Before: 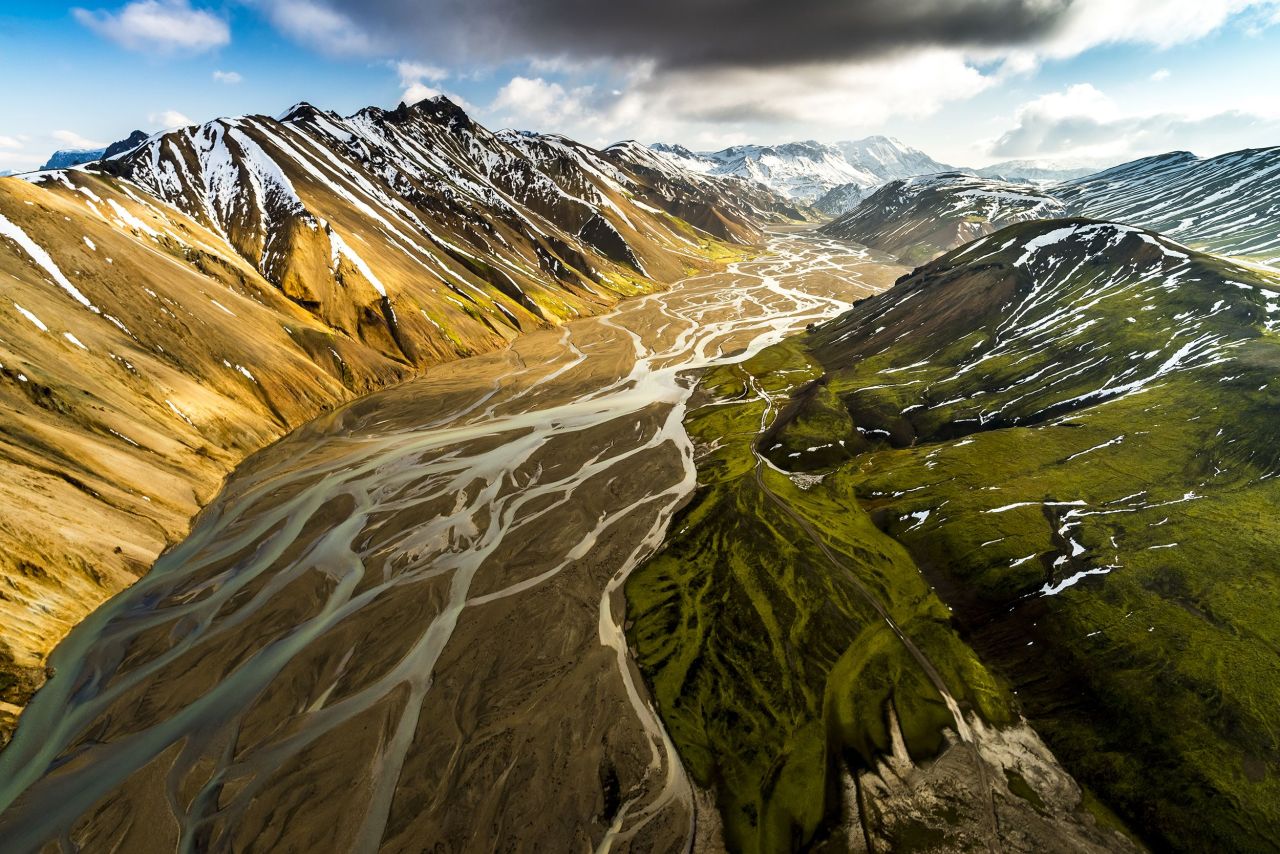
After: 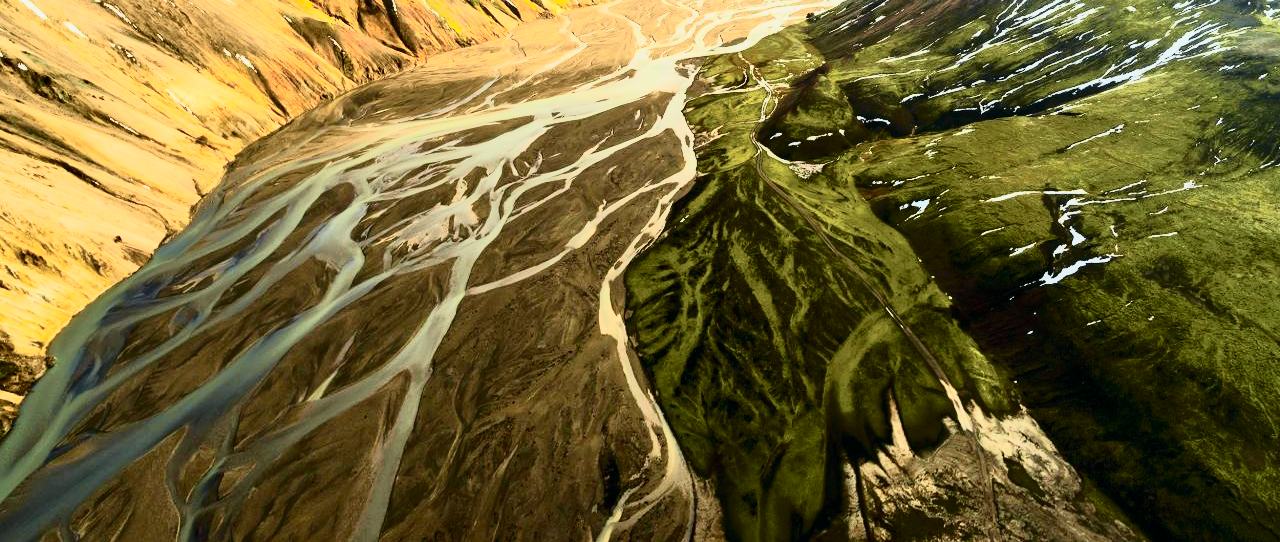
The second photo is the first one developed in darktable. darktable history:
exposure: exposure 0.29 EV, compensate highlight preservation false
tone curve: curves: ch0 [(0, 0) (0.081, 0.044) (0.192, 0.125) (0.283, 0.238) (0.416, 0.449) (0.495, 0.524) (0.661, 0.756) (0.788, 0.87) (1, 0.951)]; ch1 [(0, 0) (0.161, 0.092) (0.35, 0.33) (0.392, 0.392) (0.427, 0.426) (0.479, 0.472) (0.505, 0.497) (0.521, 0.524) (0.567, 0.56) (0.583, 0.592) (0.625, 0.627) (0.678, 0.733) (1, 1)]; ch2 [(0, 0) (0.346, 0.362) (0.404, 0.427) (0.502, 0.499) (0.531, 0.523) (0.544, 0.561) (0.58, 0.59) (0.629, 0.642) (0.717, 0.678) (1, 1)], color space Lab, independent channels, preserve colors none
contrast brightness saturation: contrast 0.2, brightness 0.16, saturation 0.22
crop and rotate: top 36.435%
